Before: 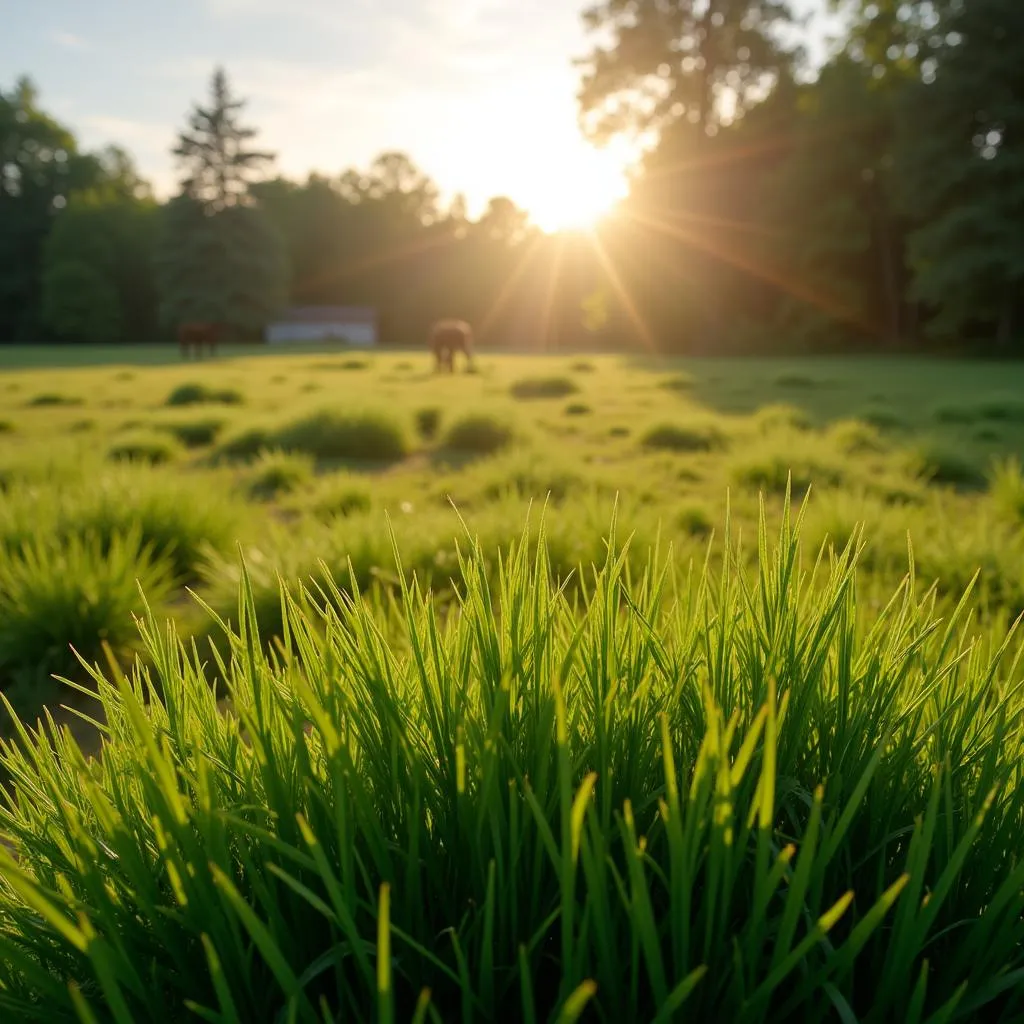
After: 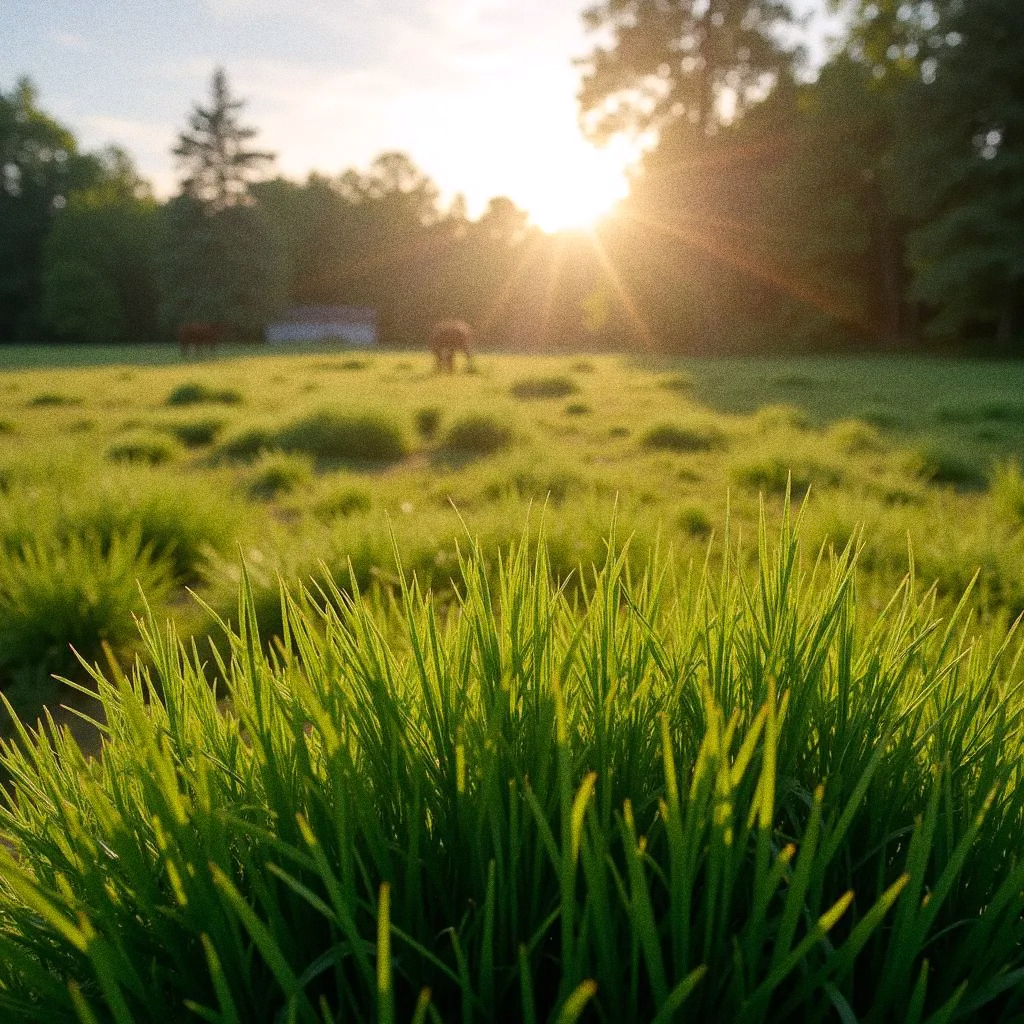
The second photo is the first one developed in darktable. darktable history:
grain: coarseness 0.09 ISO, strength 40%
white balance: red 1.009, blue 1.027
